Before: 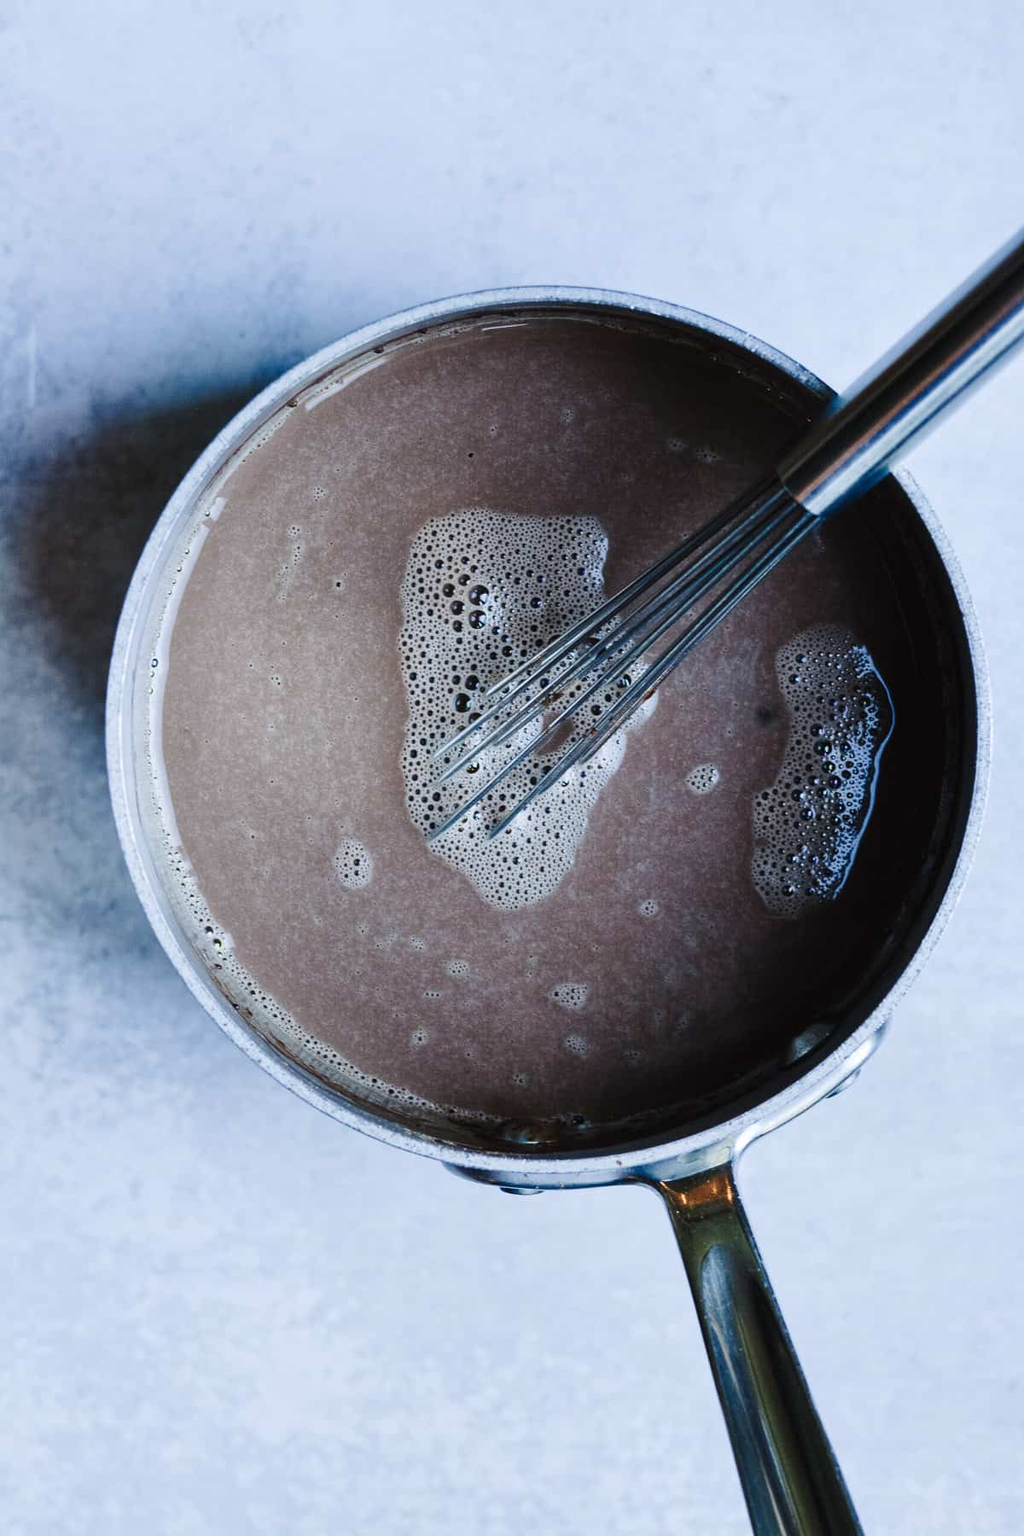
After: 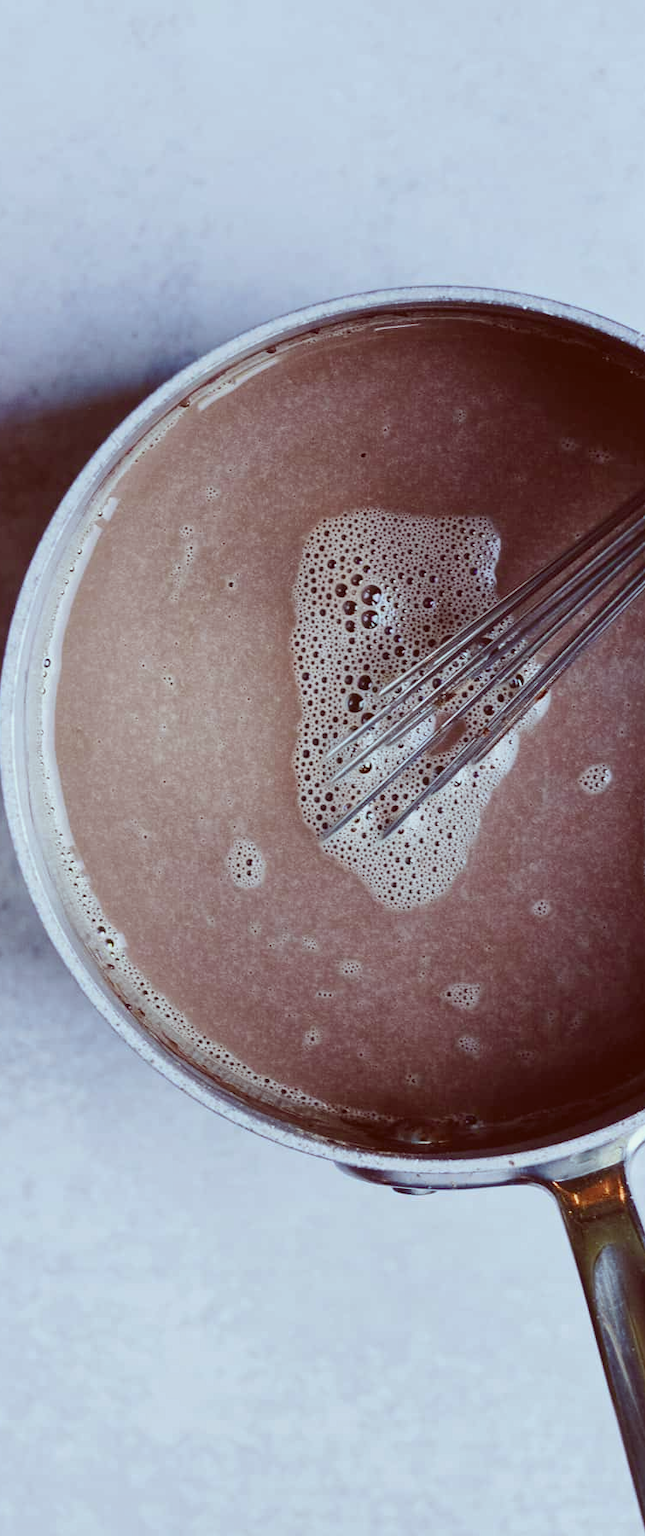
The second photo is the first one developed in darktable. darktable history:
crop: left 10.501%, right 26.397%
color correction: highlights a* -7.13, highlights b* -0.183, shadows a* 20.7, shadows b* 12.31
contrast brightness saturation: contrast -0.101, saturation -0.089
